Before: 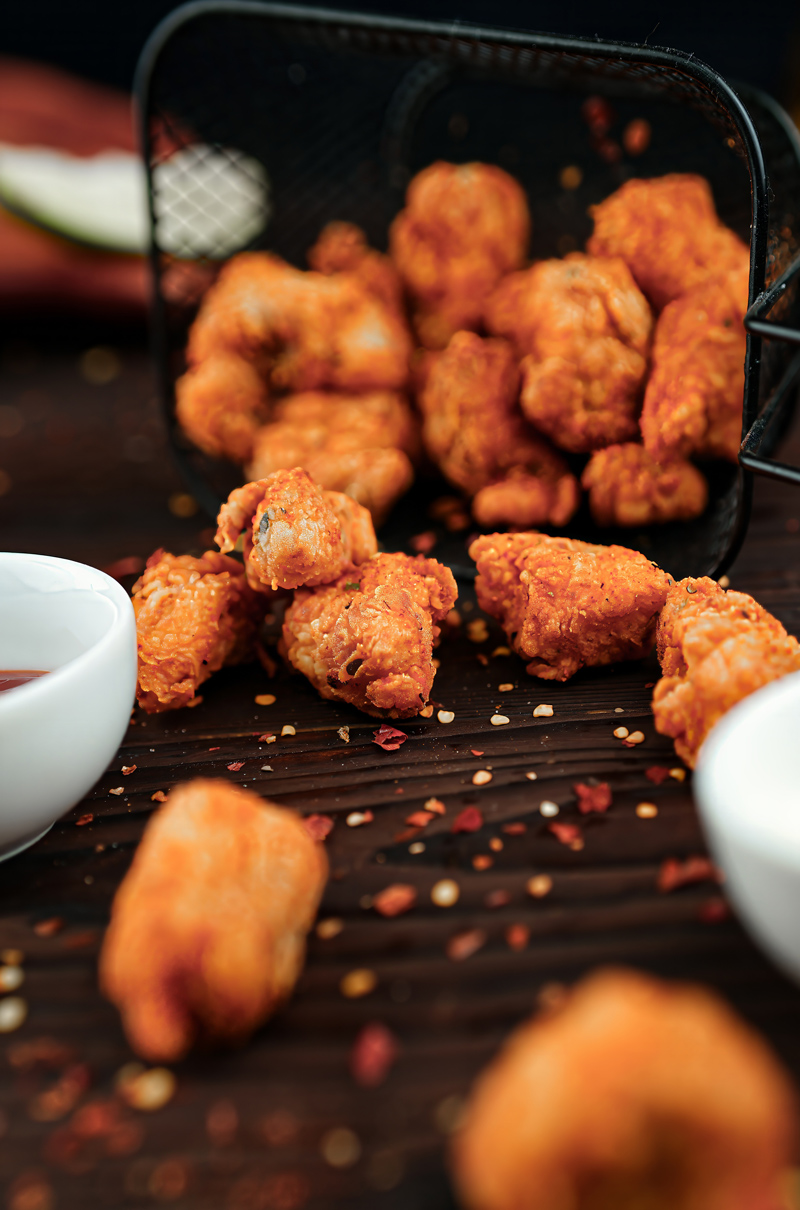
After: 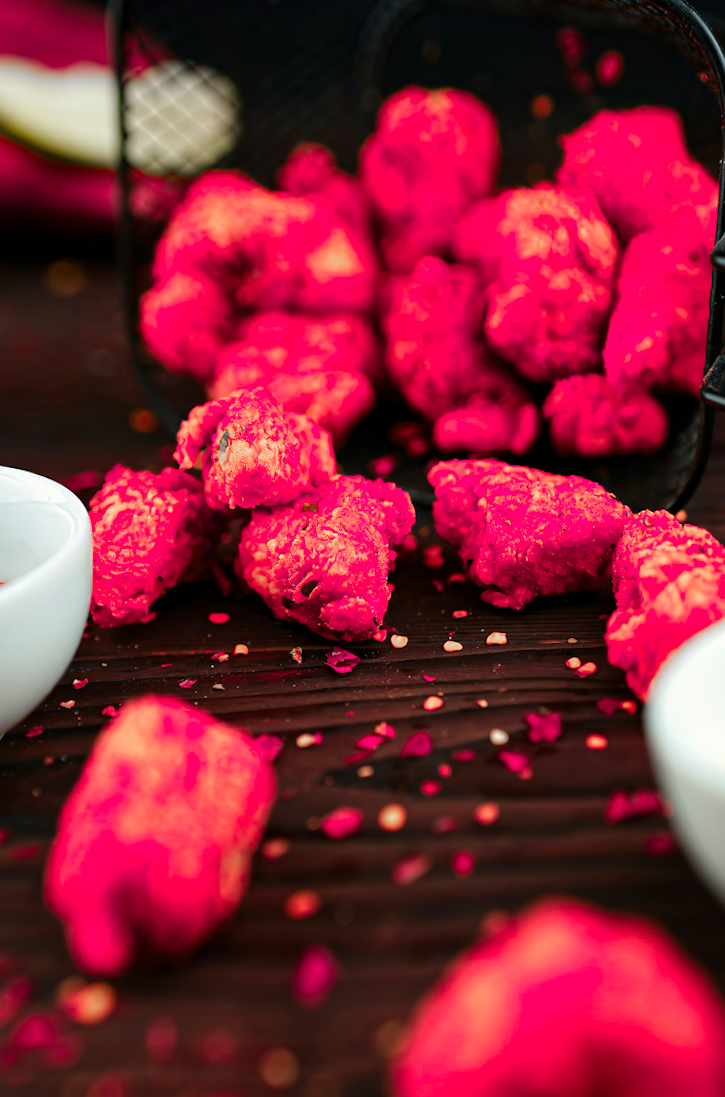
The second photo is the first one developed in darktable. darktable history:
color zones: curves: ch1 [(0.24, 0.634) (0.75, 0.5)]; ch2 [(0.253, 0.437) (0.745, 0.491)], mix 102.12%
crop and rotate: angle -1.96°, left 3.097%, top 4.154%, right 1.586%, bottom 0.529%
